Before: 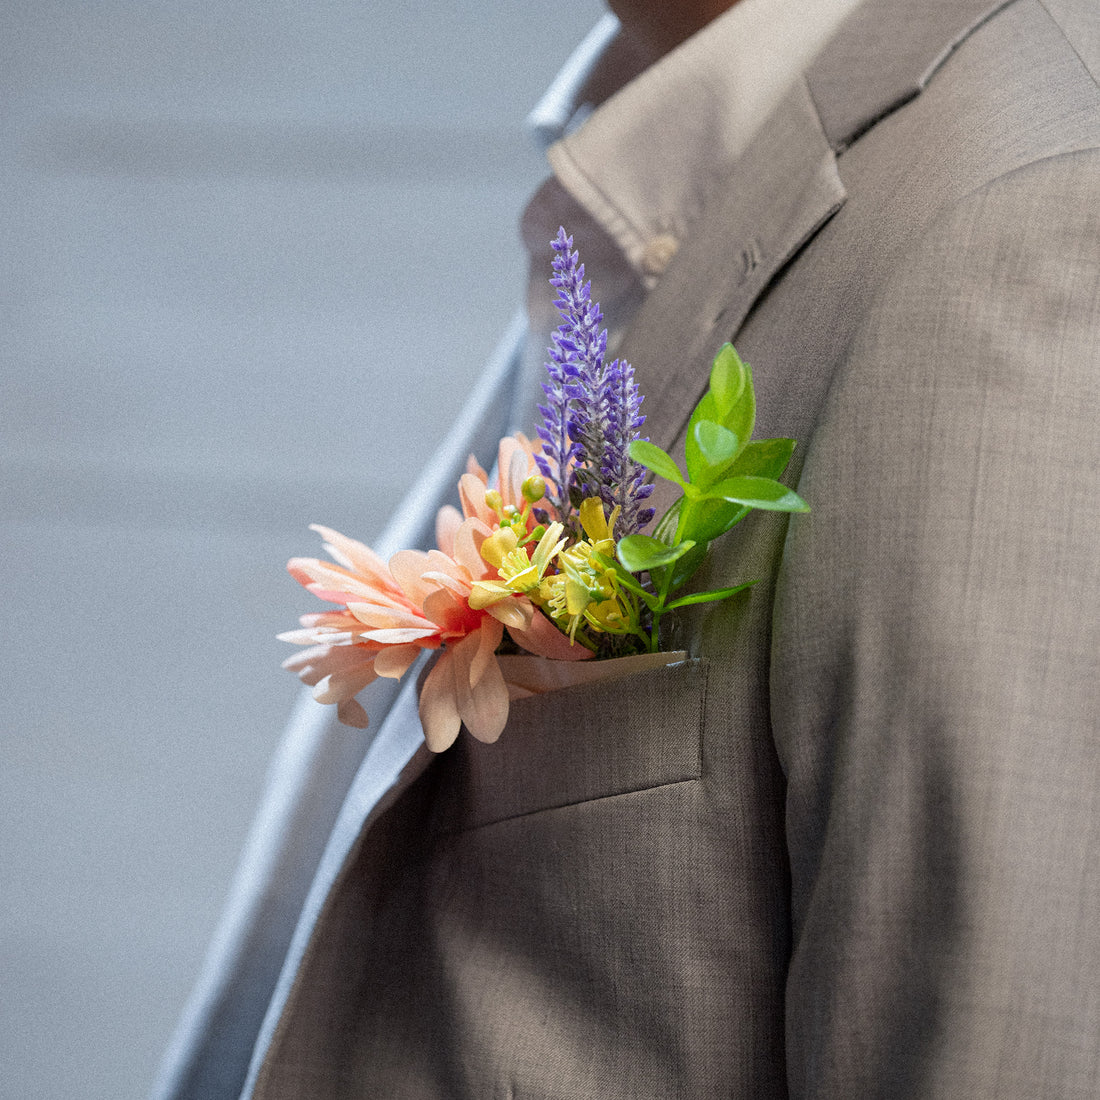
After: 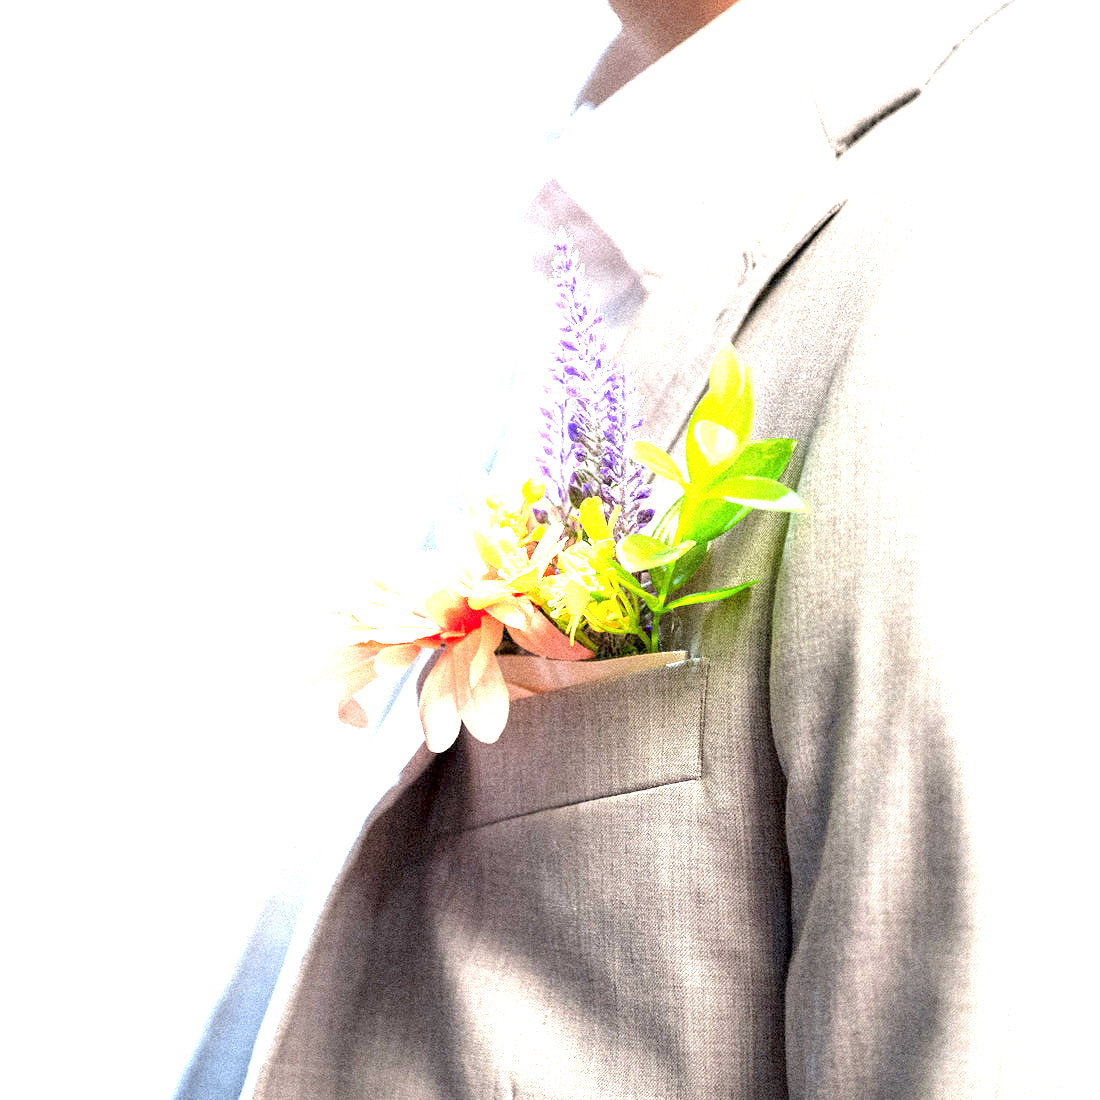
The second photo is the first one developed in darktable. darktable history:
exposure: black level correction 0.001, exposure 2.627 EV, compensate exposure bias true, compensate highlight preservation false
local contrast: highlights 102%, shadows 100%, detail 120%, midtone range 0.2
